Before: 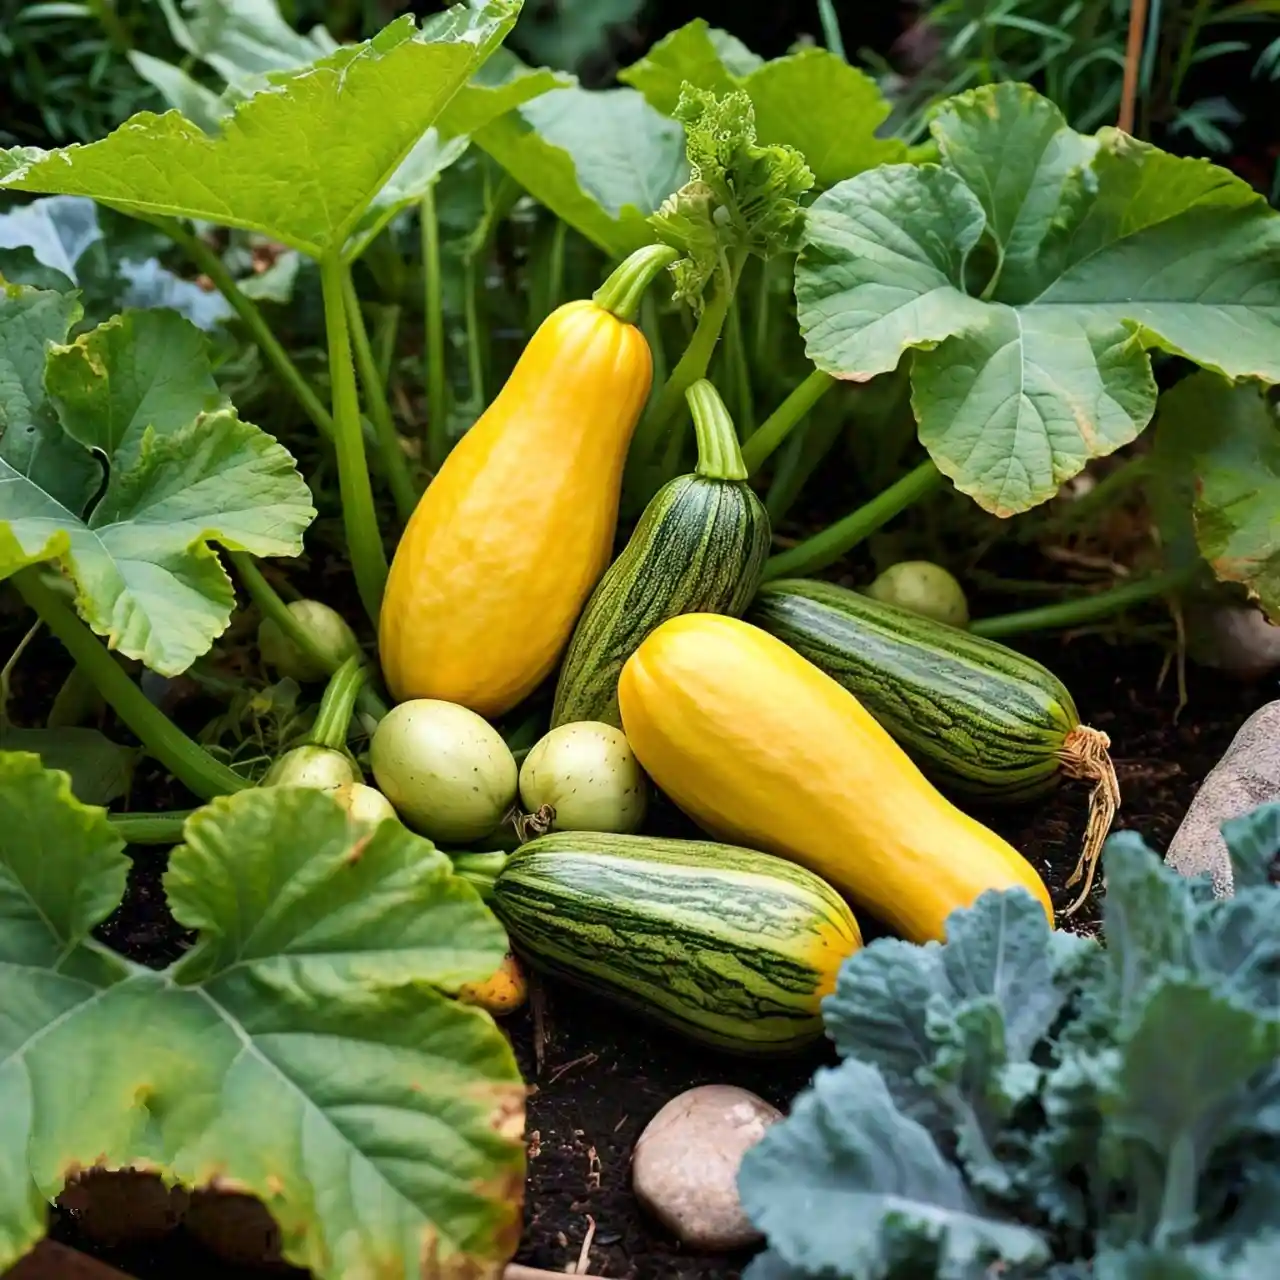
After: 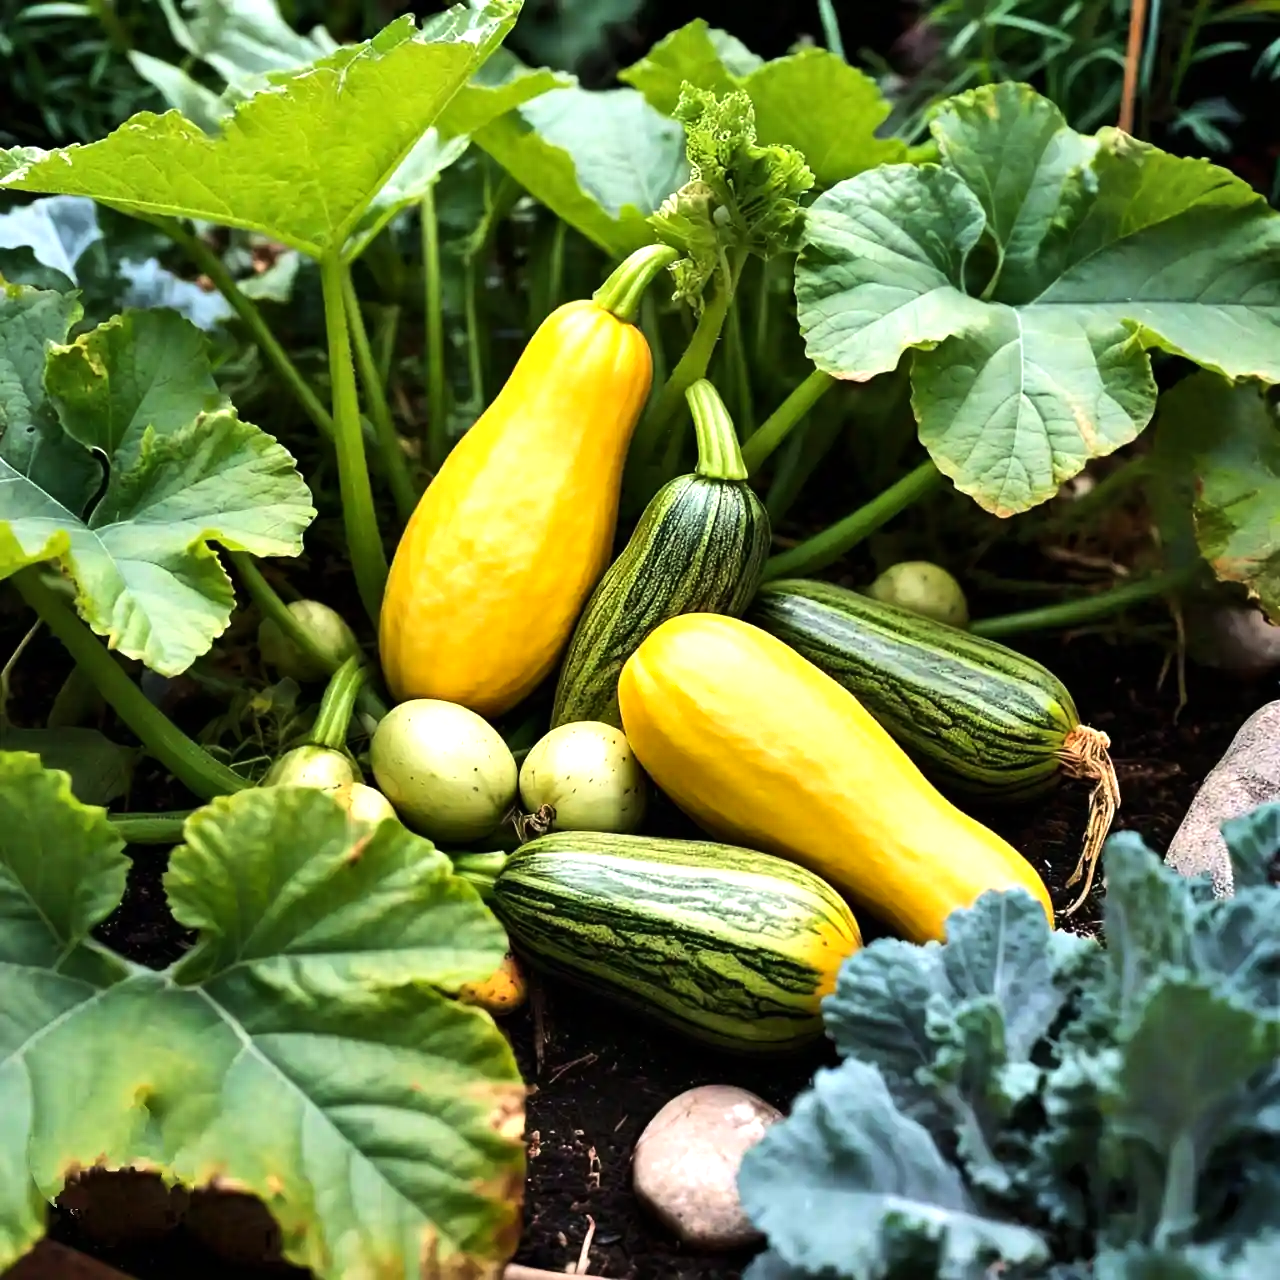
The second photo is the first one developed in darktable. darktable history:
shadows and highlights: soften with gaussian
tone equalizer: -8 EV -0.75 EV, -7 EV -0.7 EV, -6 EV -0.6 EV, -5 EV -0.4 EV, -3 EV 0.4 EV, -2 EV 0.6 EV, -1 EV 0.7 EV, +0 EV 0.75 EV, edges refinement/feathering 500, mask exposure compensation -1.57 EV, preserve details no
